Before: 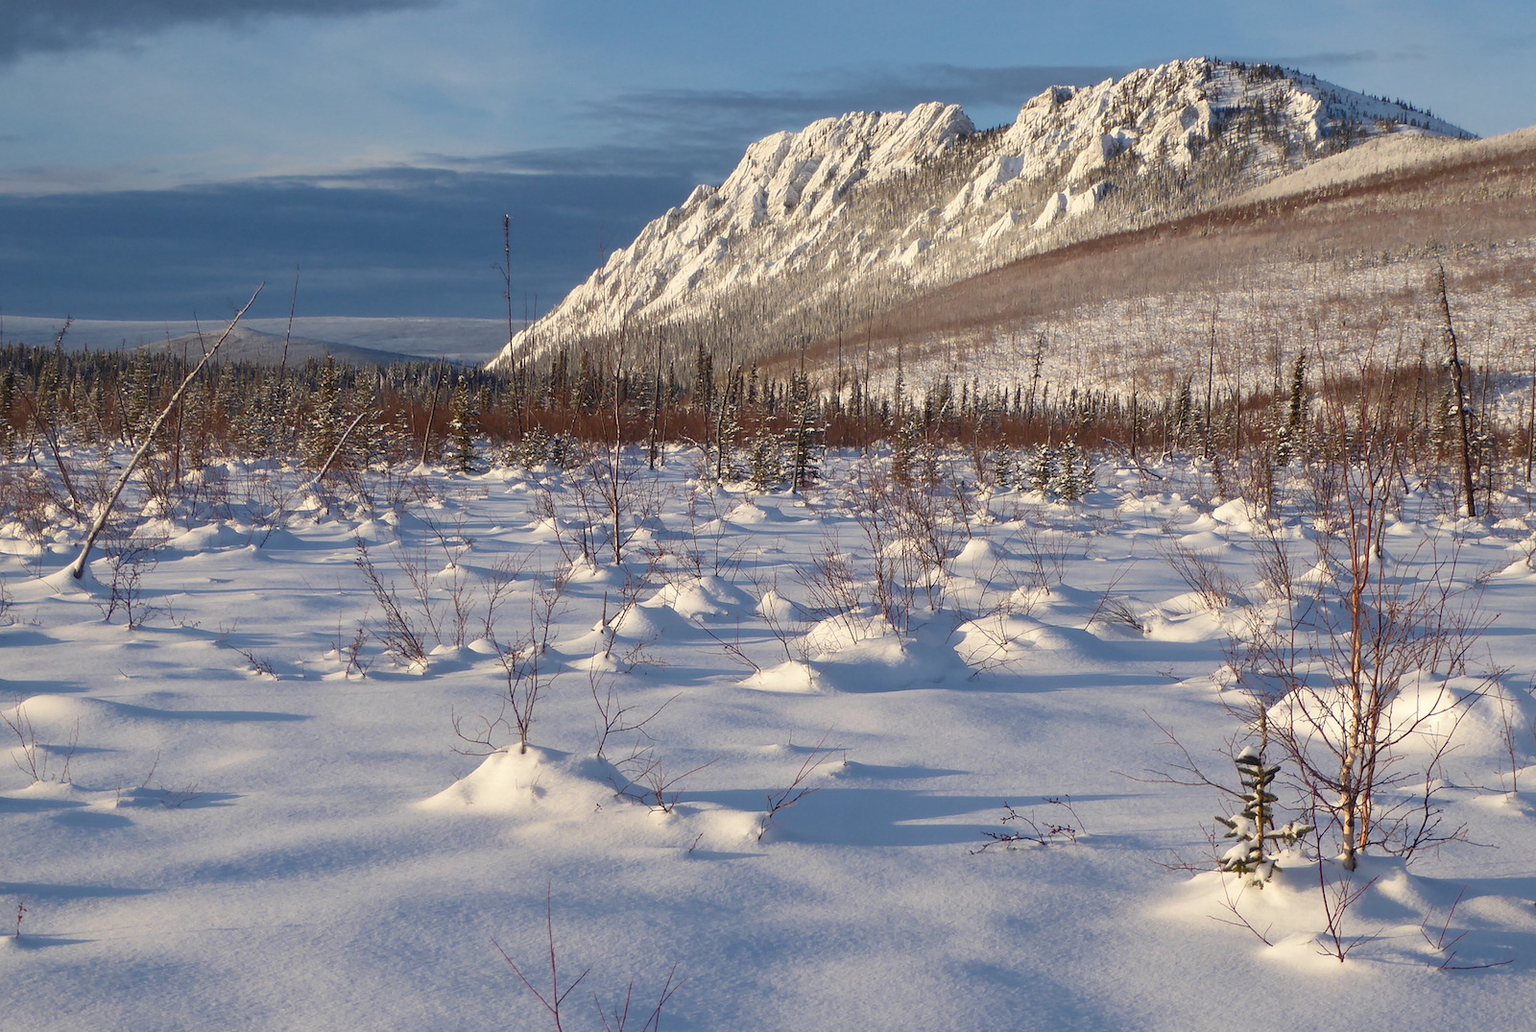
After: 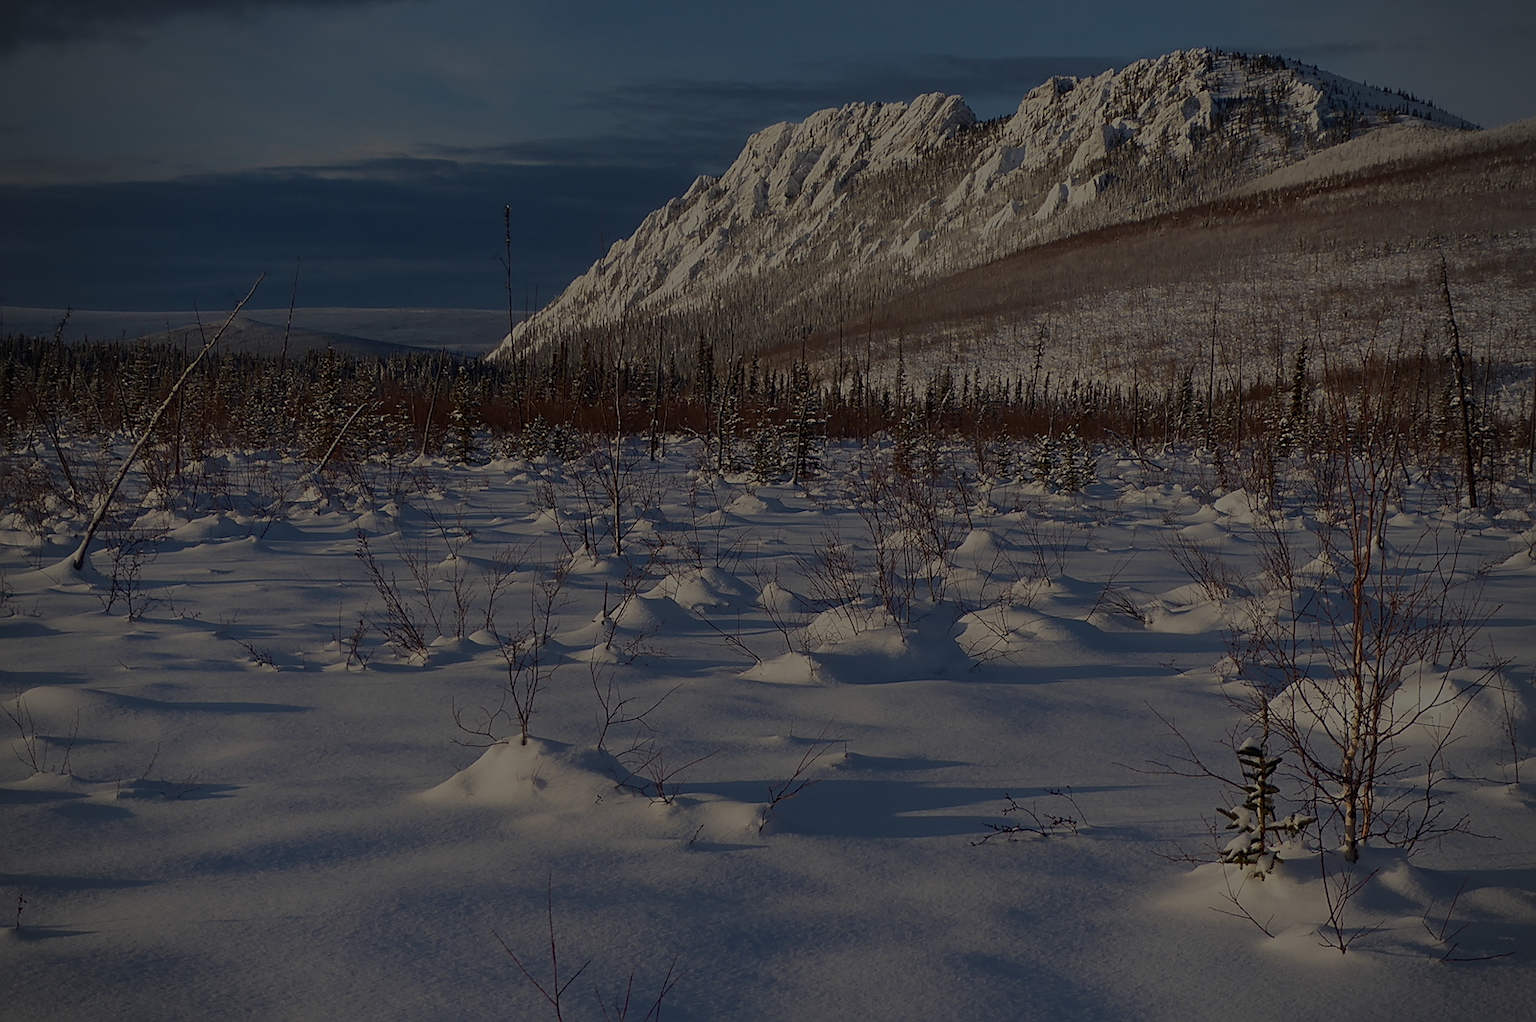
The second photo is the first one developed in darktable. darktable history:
crop: top 1%, right 0.12%
vignetting: unbound false
exposure: exposure -2.4 EV, compensate highlight preservation false
sharpen: amount 0.55
